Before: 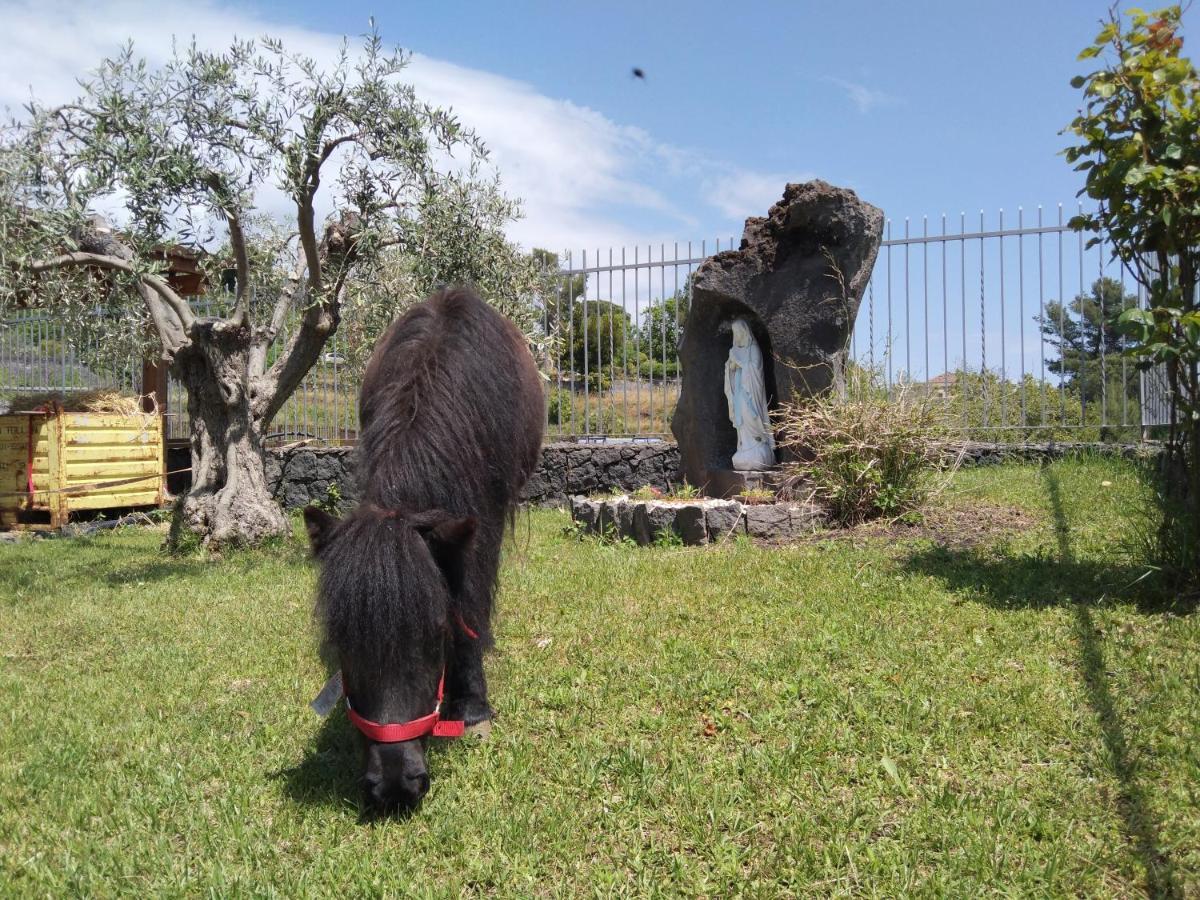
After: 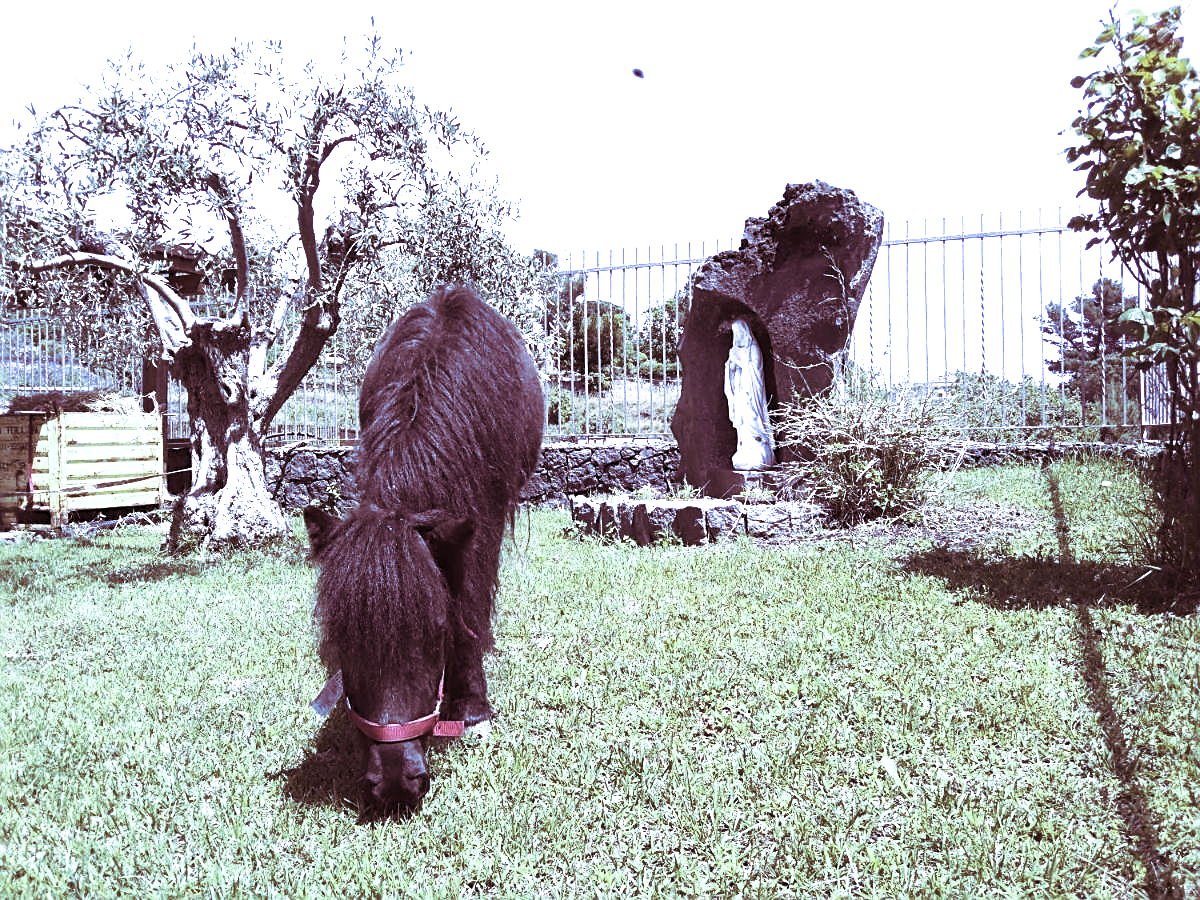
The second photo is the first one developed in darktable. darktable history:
sharpen: on, module defaults
split-toning: on, module defaults
local contrast: mode bilateral grid, contrast 20, coarseness 50, detail 132%, midtone range 0.2
white balance: red 0.766, blue 1.537
color balance rgb: perceptual saturation grading › global saturation 25%, global vibrance 20%
contrast brightness saturation: contrast 0.57, brightness 0.57, saturation -0.34
